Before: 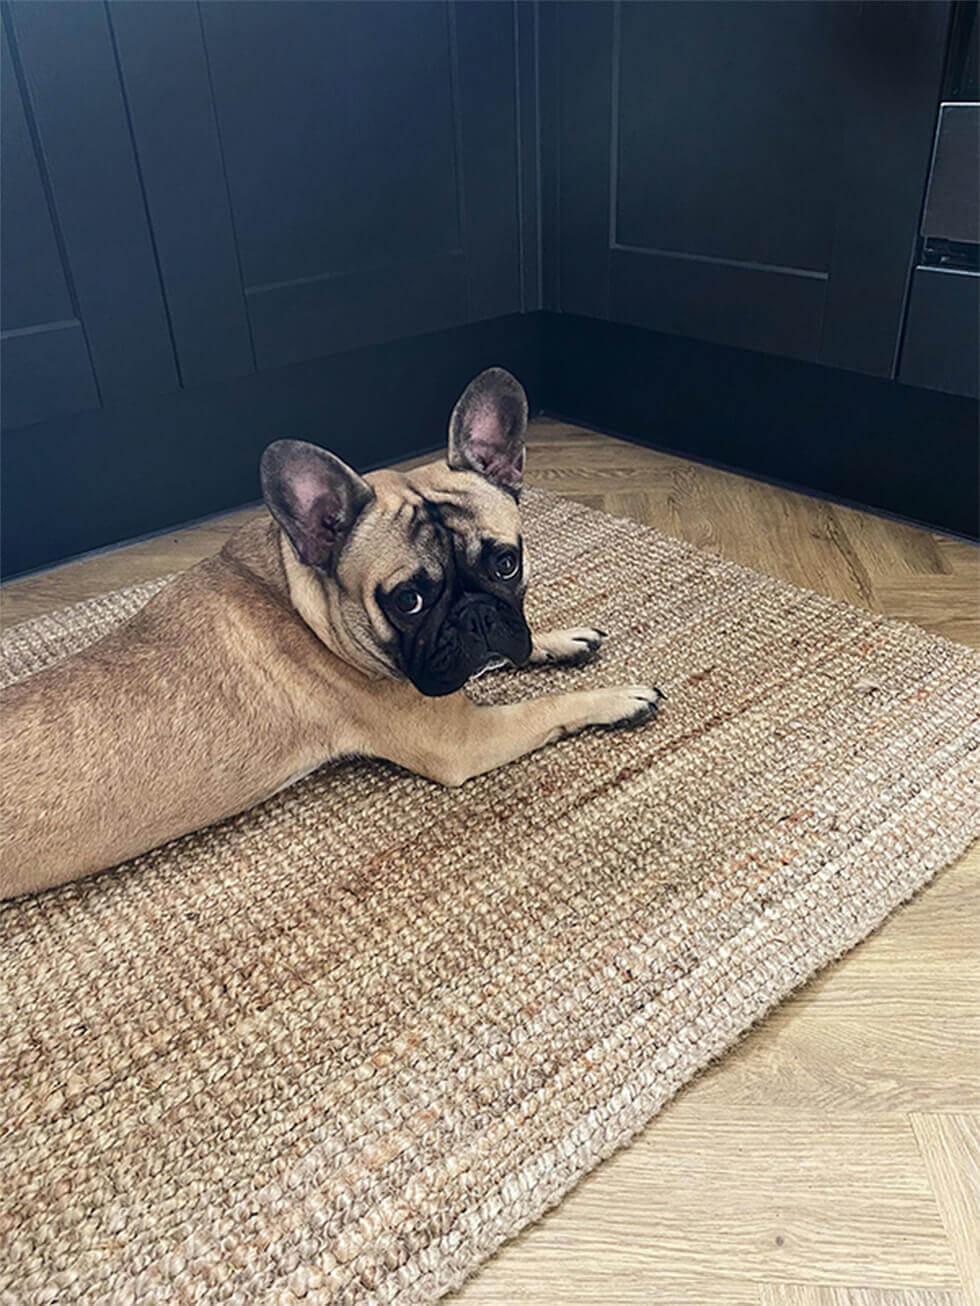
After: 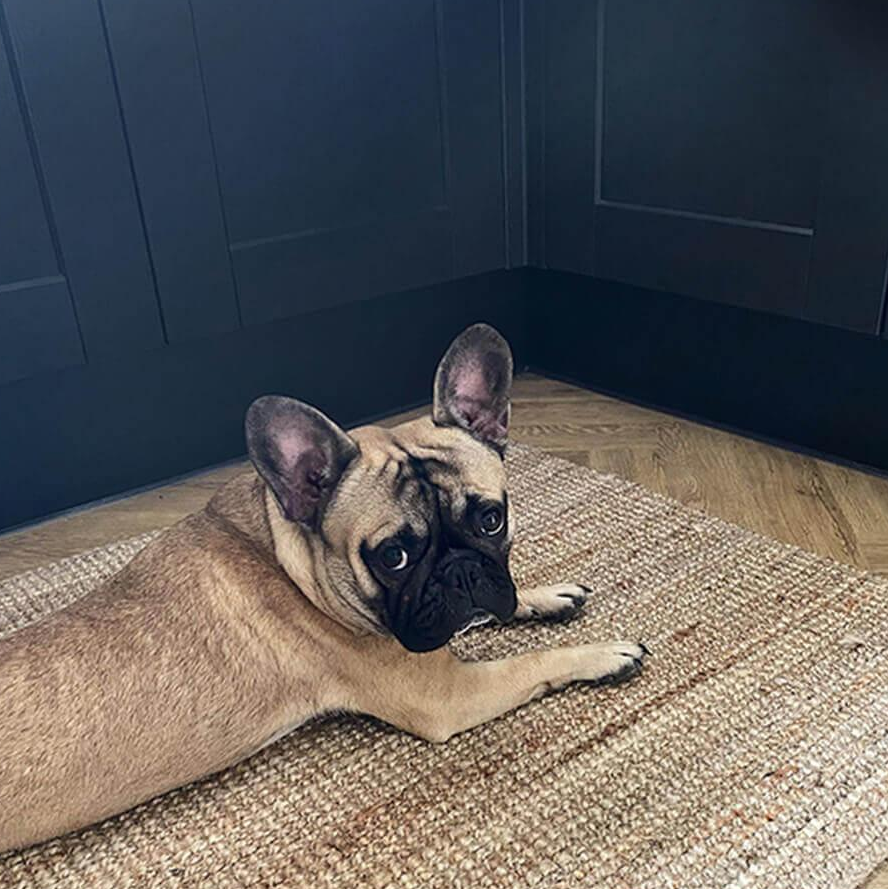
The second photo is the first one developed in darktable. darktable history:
crop: left 1.623%, top 3.412%, right 7.703%, bottom 28.507%
